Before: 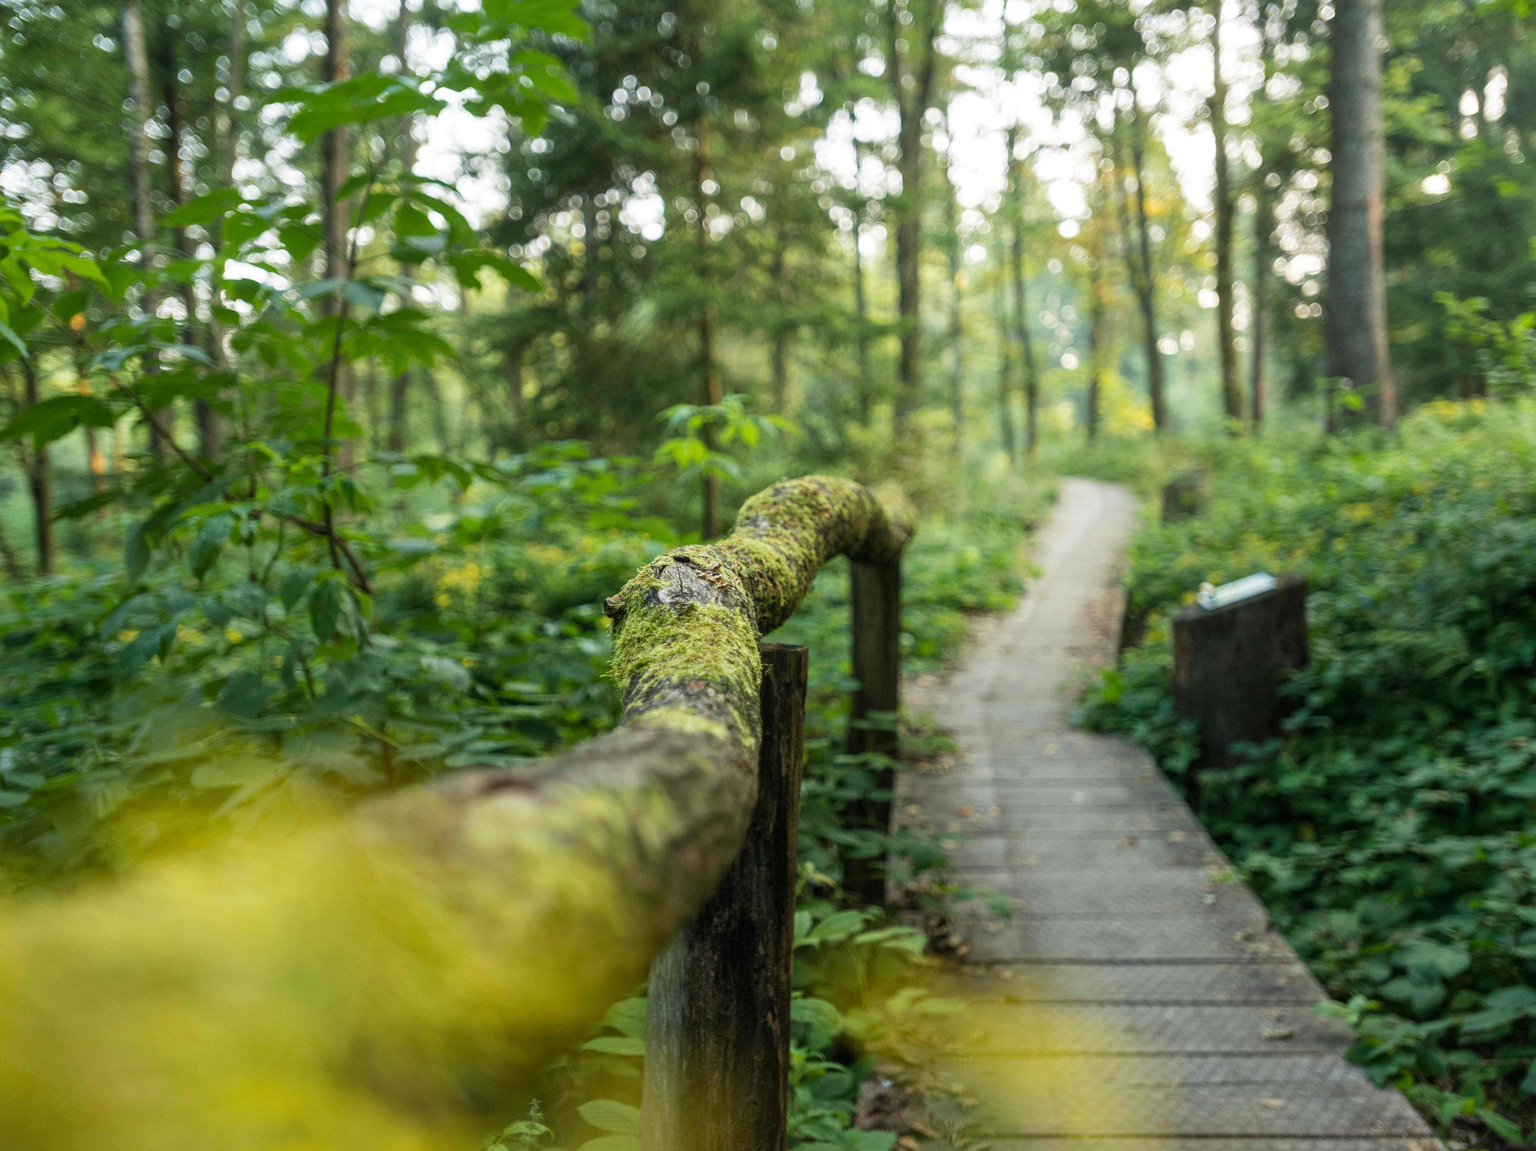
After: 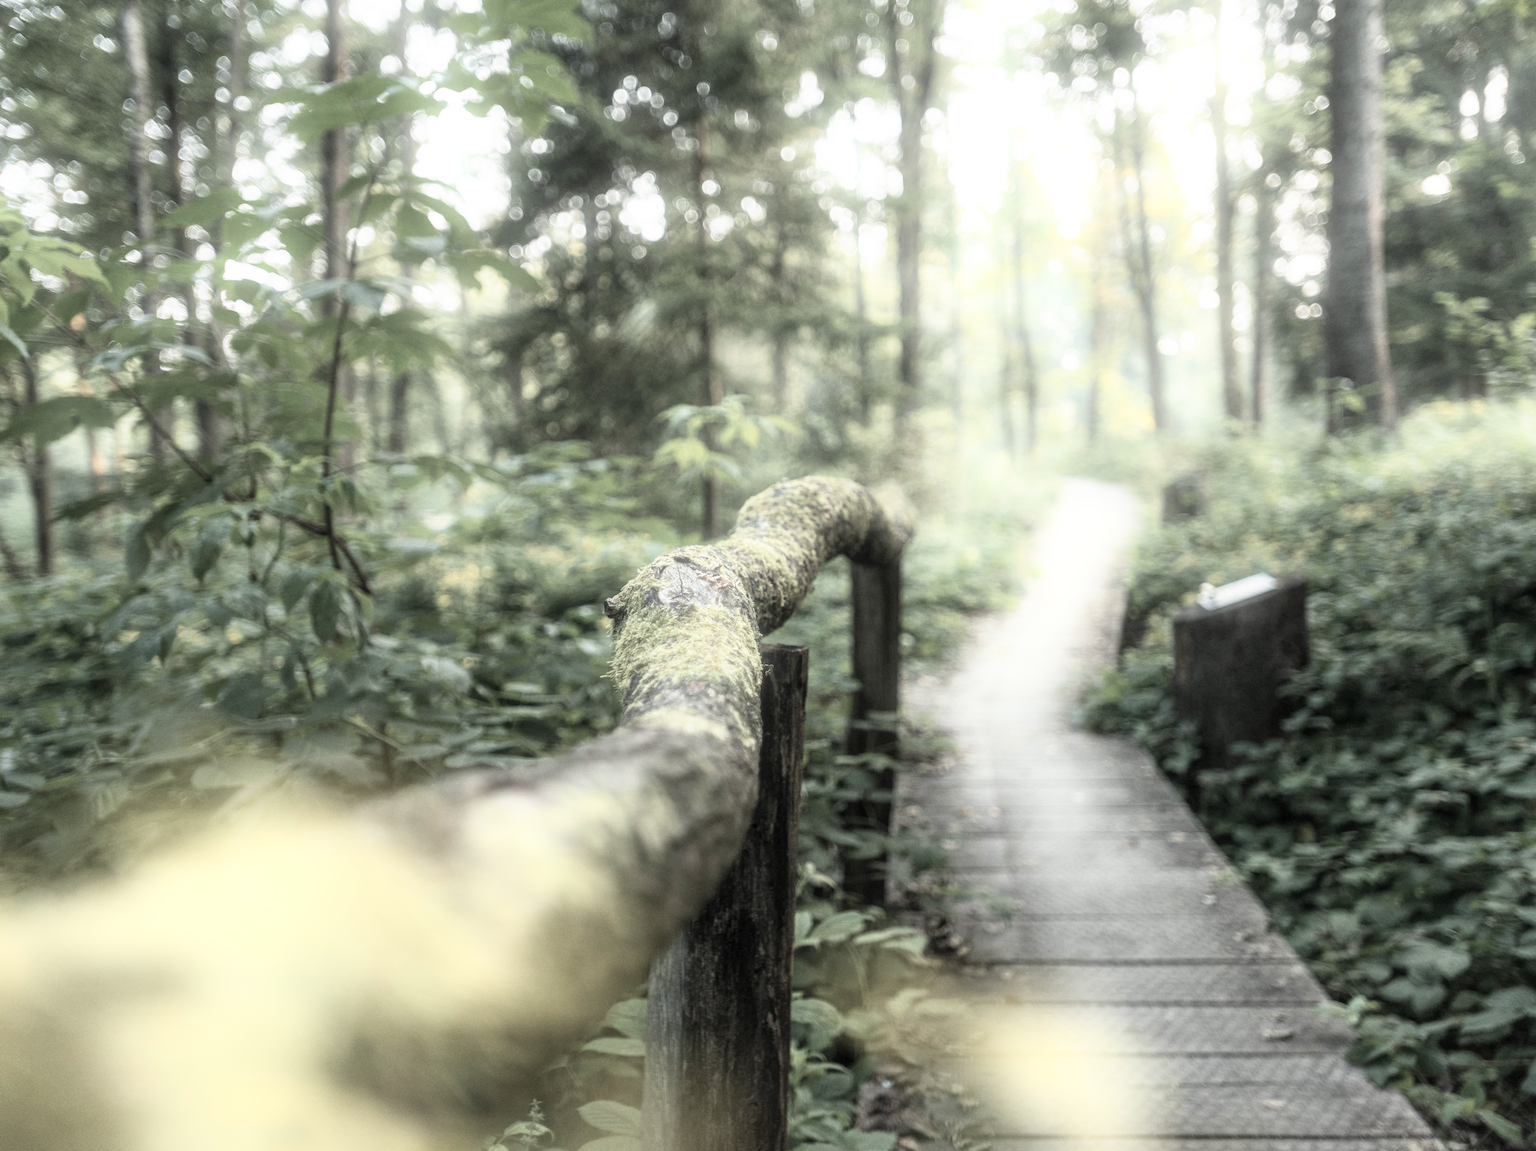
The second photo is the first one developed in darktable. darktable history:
base curve: curves: ch0 [(0, 0) (0.579, 0.807) (1, 1)], preserve colors none
color correction: saturation 0.3
bloom: threshold 82.5%, strength 16.25%
